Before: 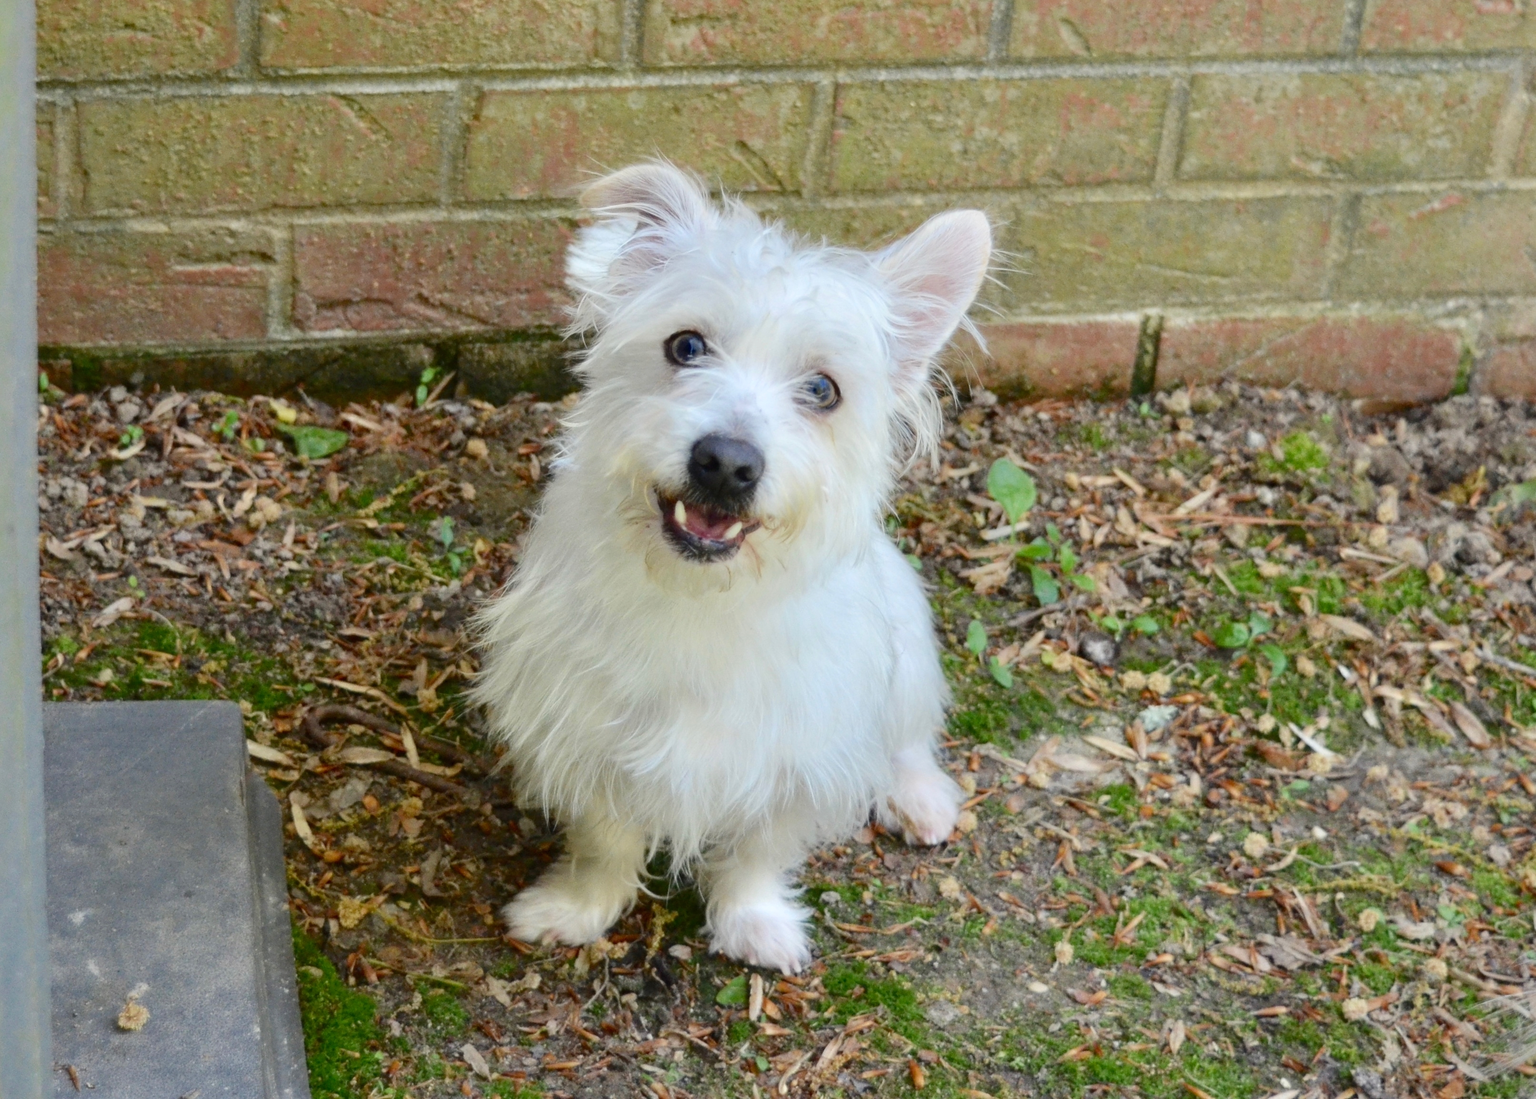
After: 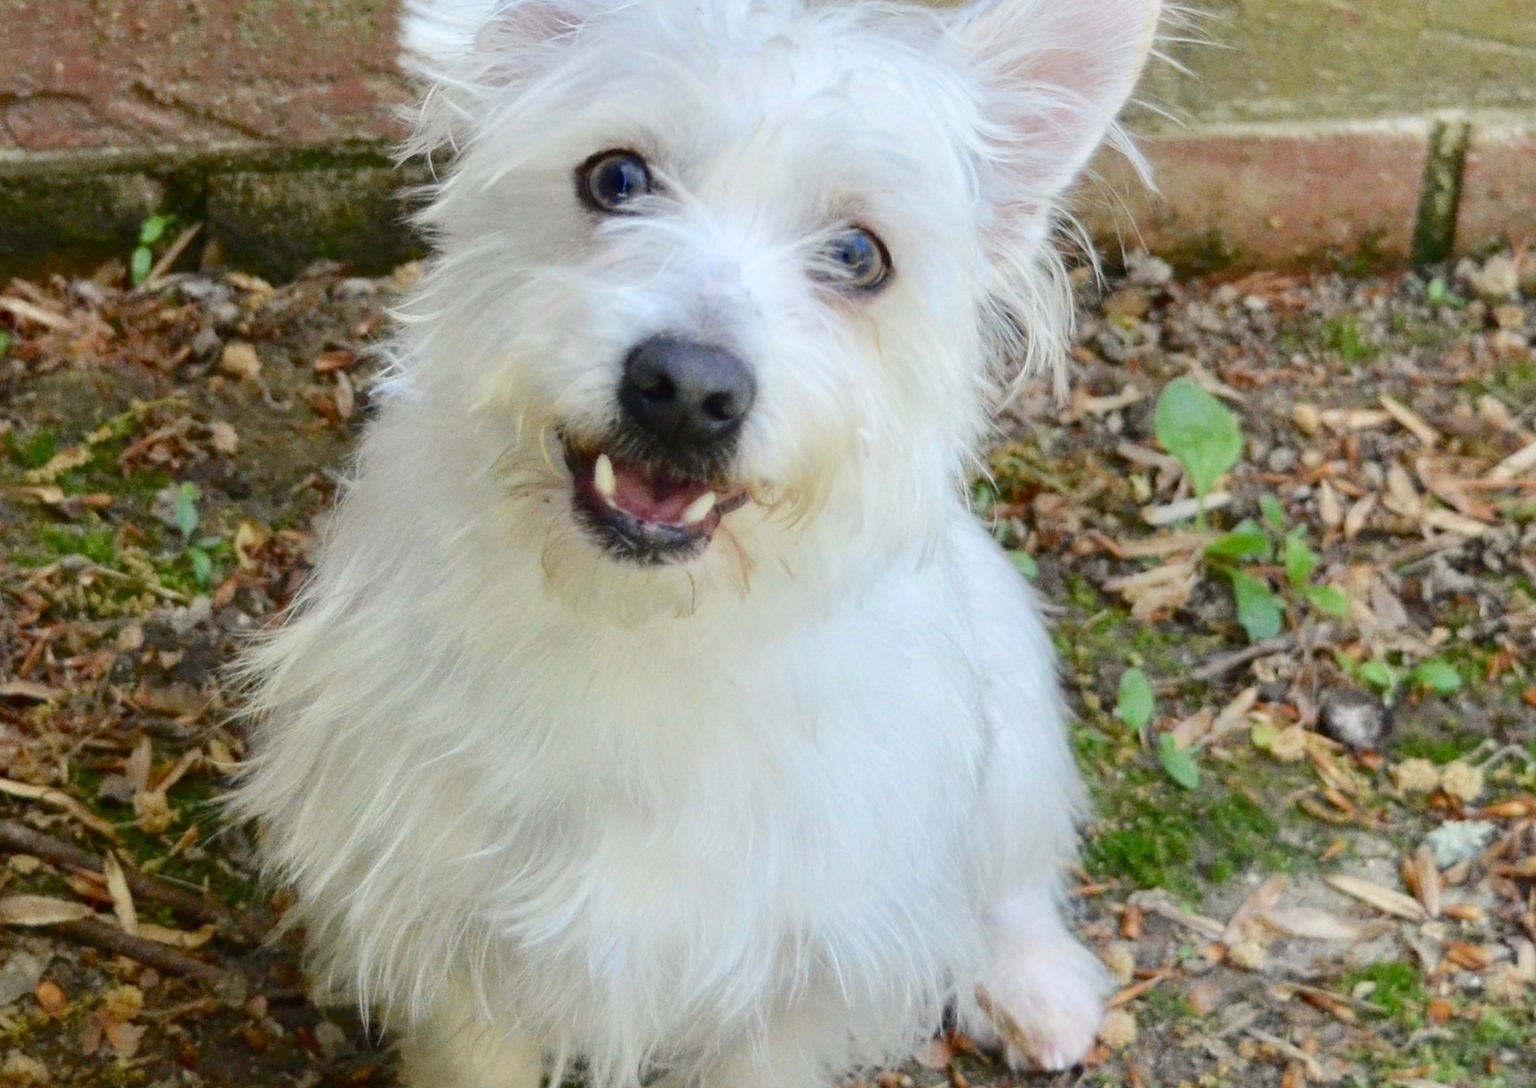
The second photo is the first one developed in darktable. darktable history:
crop and rotate: left 22.323%, top 22.522%, right 21.826%, bottom 22.165%
